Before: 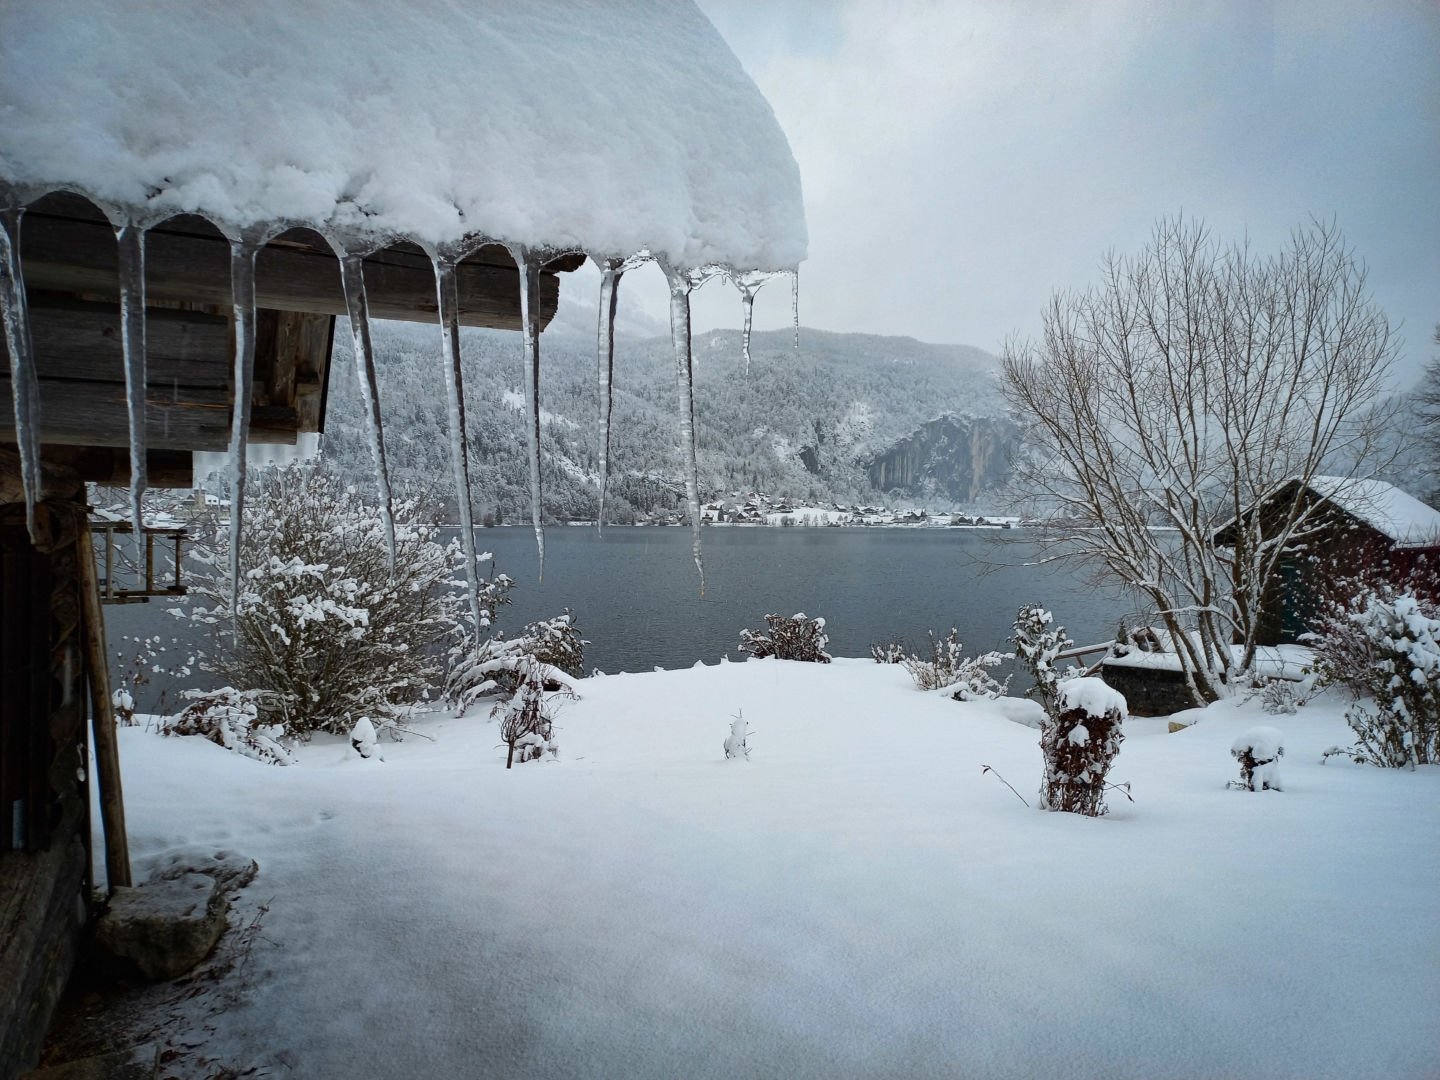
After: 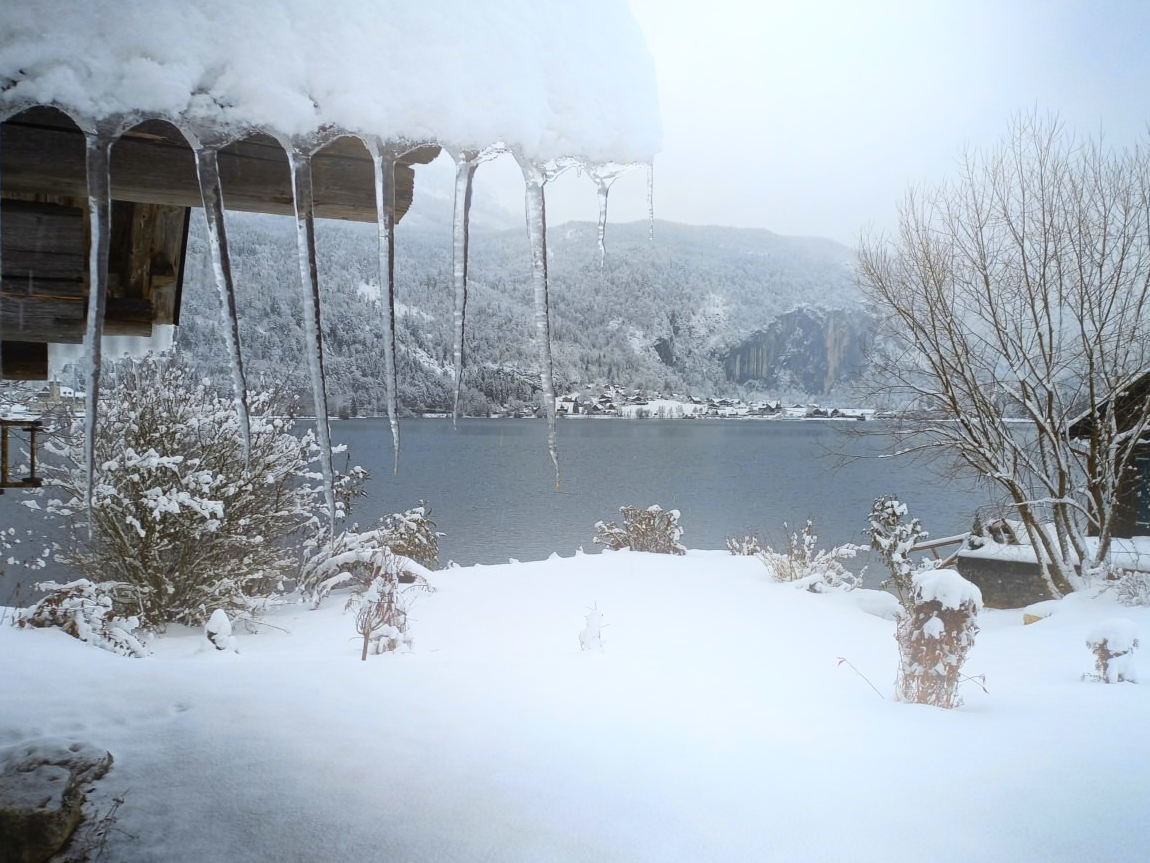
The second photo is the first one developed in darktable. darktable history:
crop and rotate: left 10.071%, top 10.071%, right 10.02%, bottom 10.02%
color contrast: green-magenta contrast 0.85, blue-yellow contrast 1.25, unbound 0
color correction: saturation 0.98
bloom: threshold 82.5%, strength 16.25%
